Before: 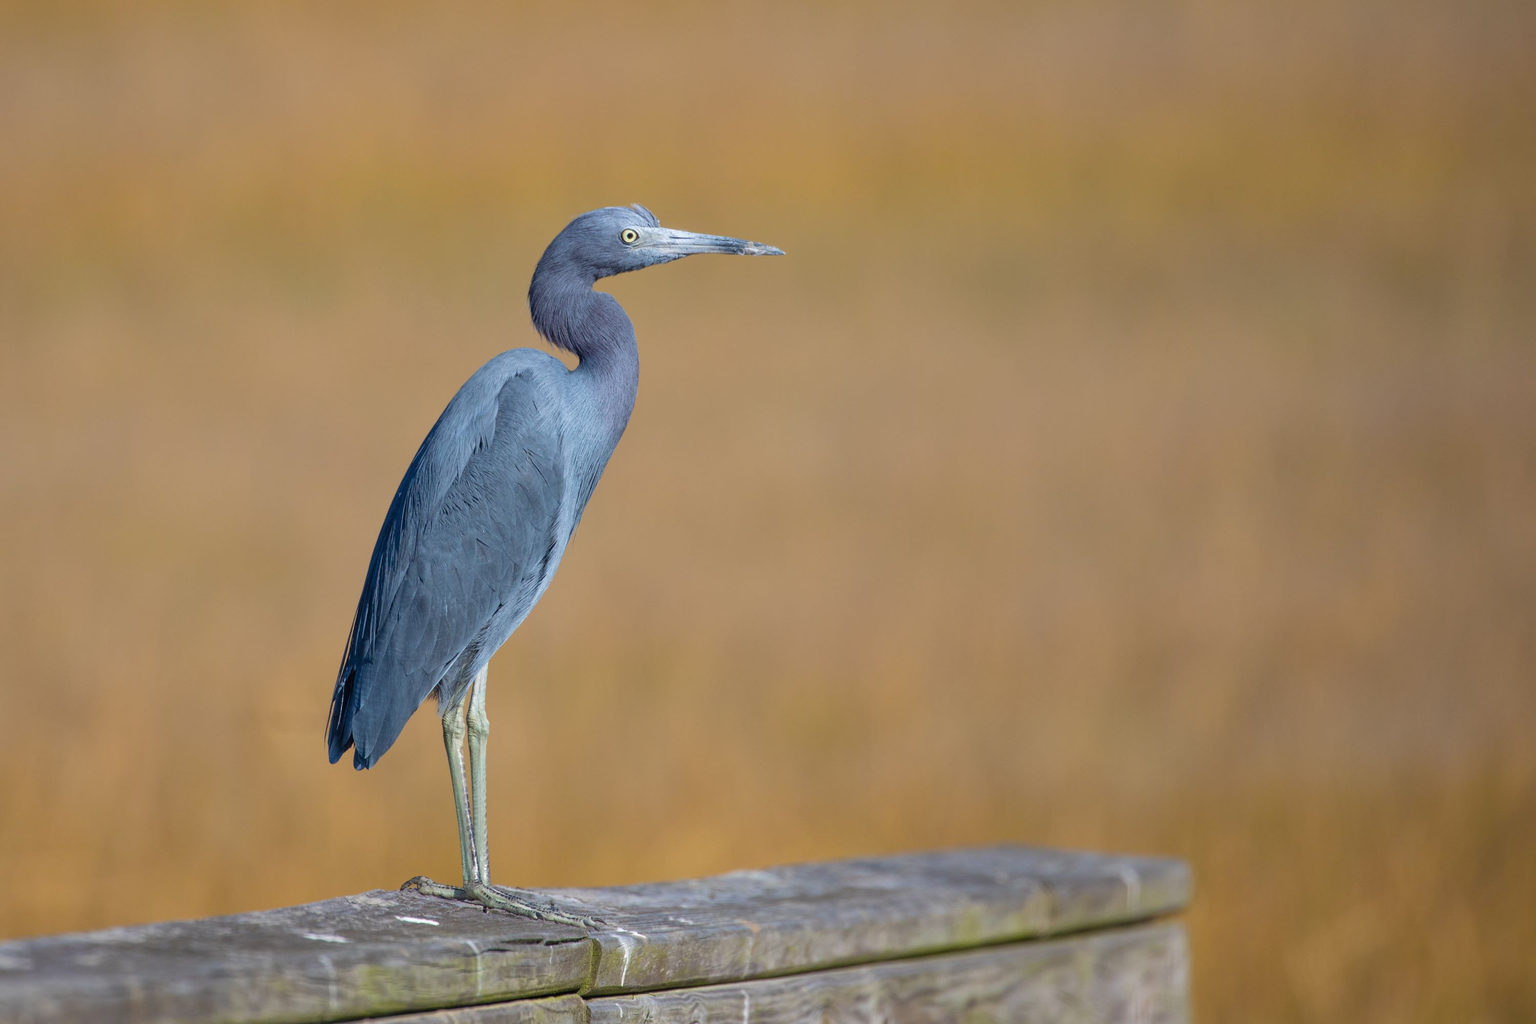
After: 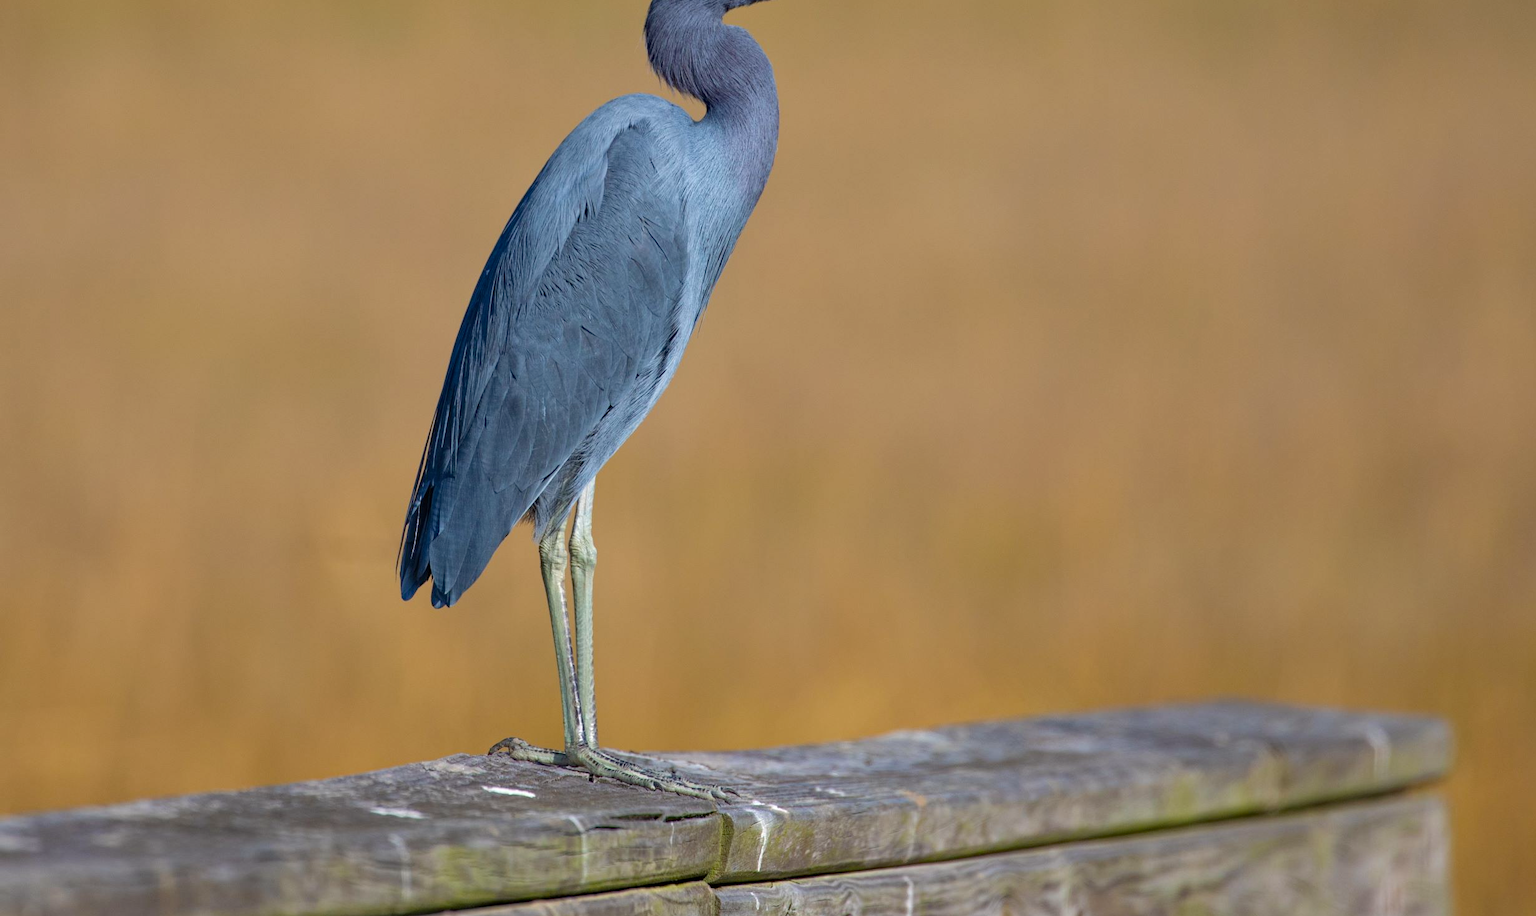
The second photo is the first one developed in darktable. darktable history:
crop: top 26.531%, right 17.959%
haze removal: compatibility mode true, adaptive false
